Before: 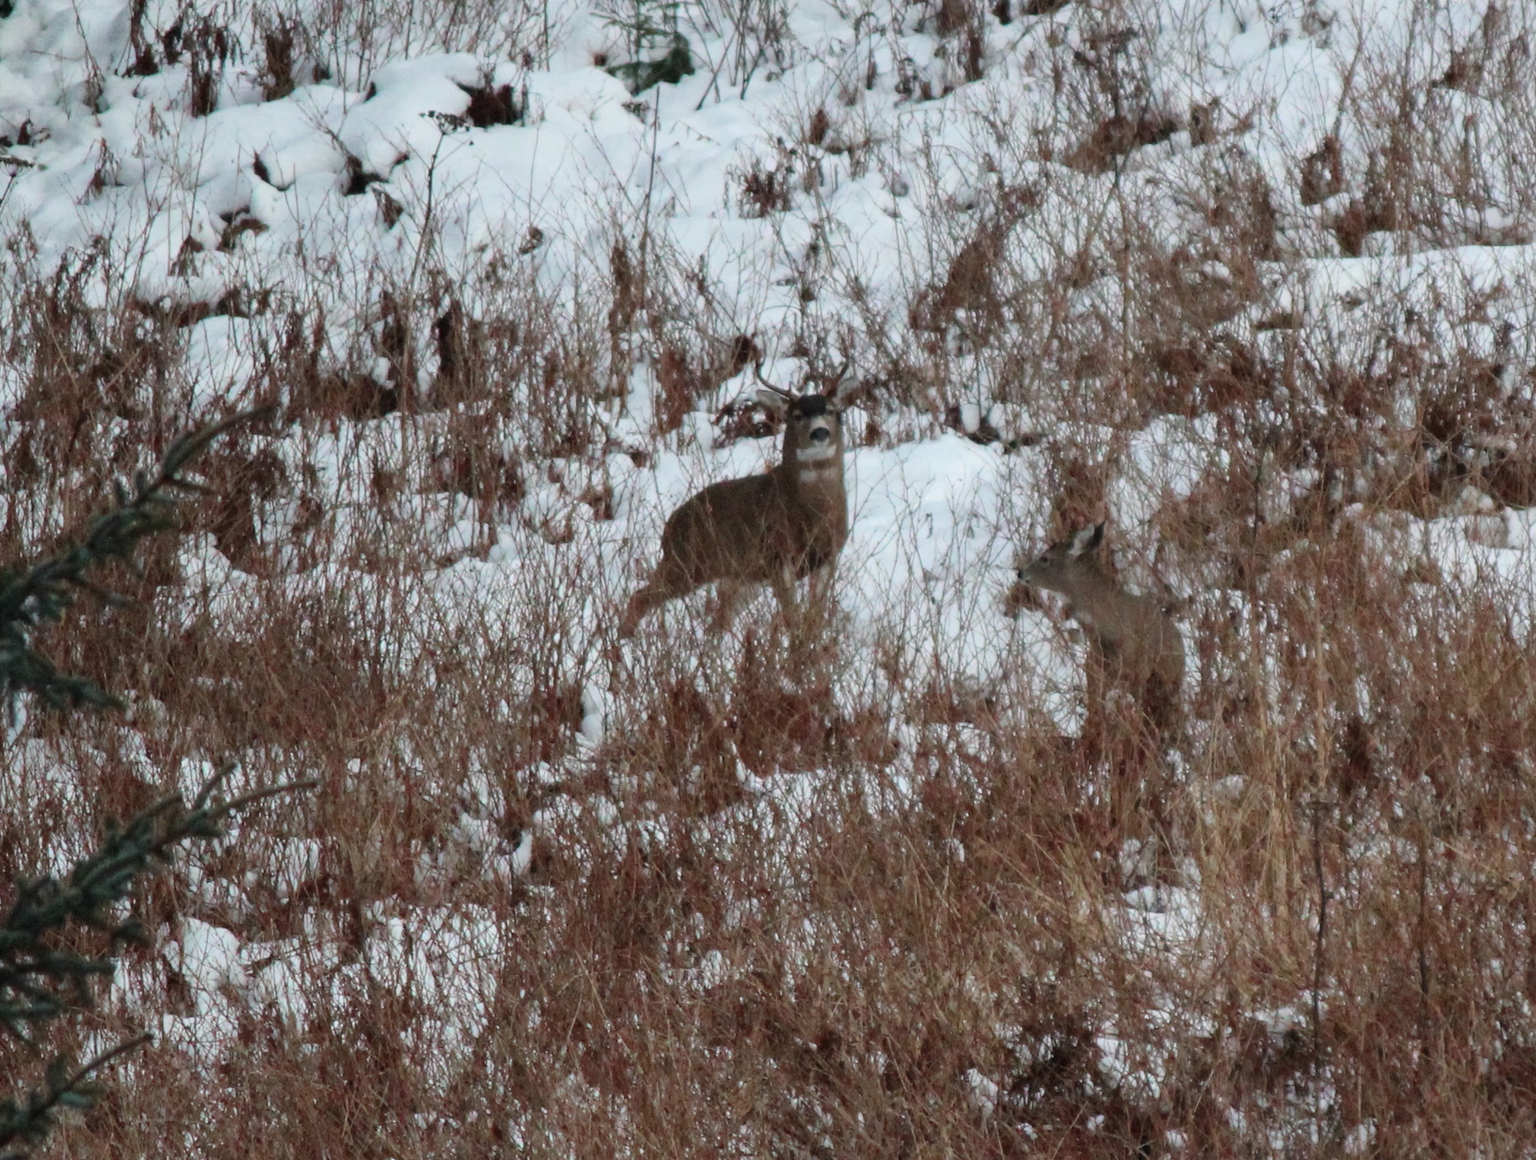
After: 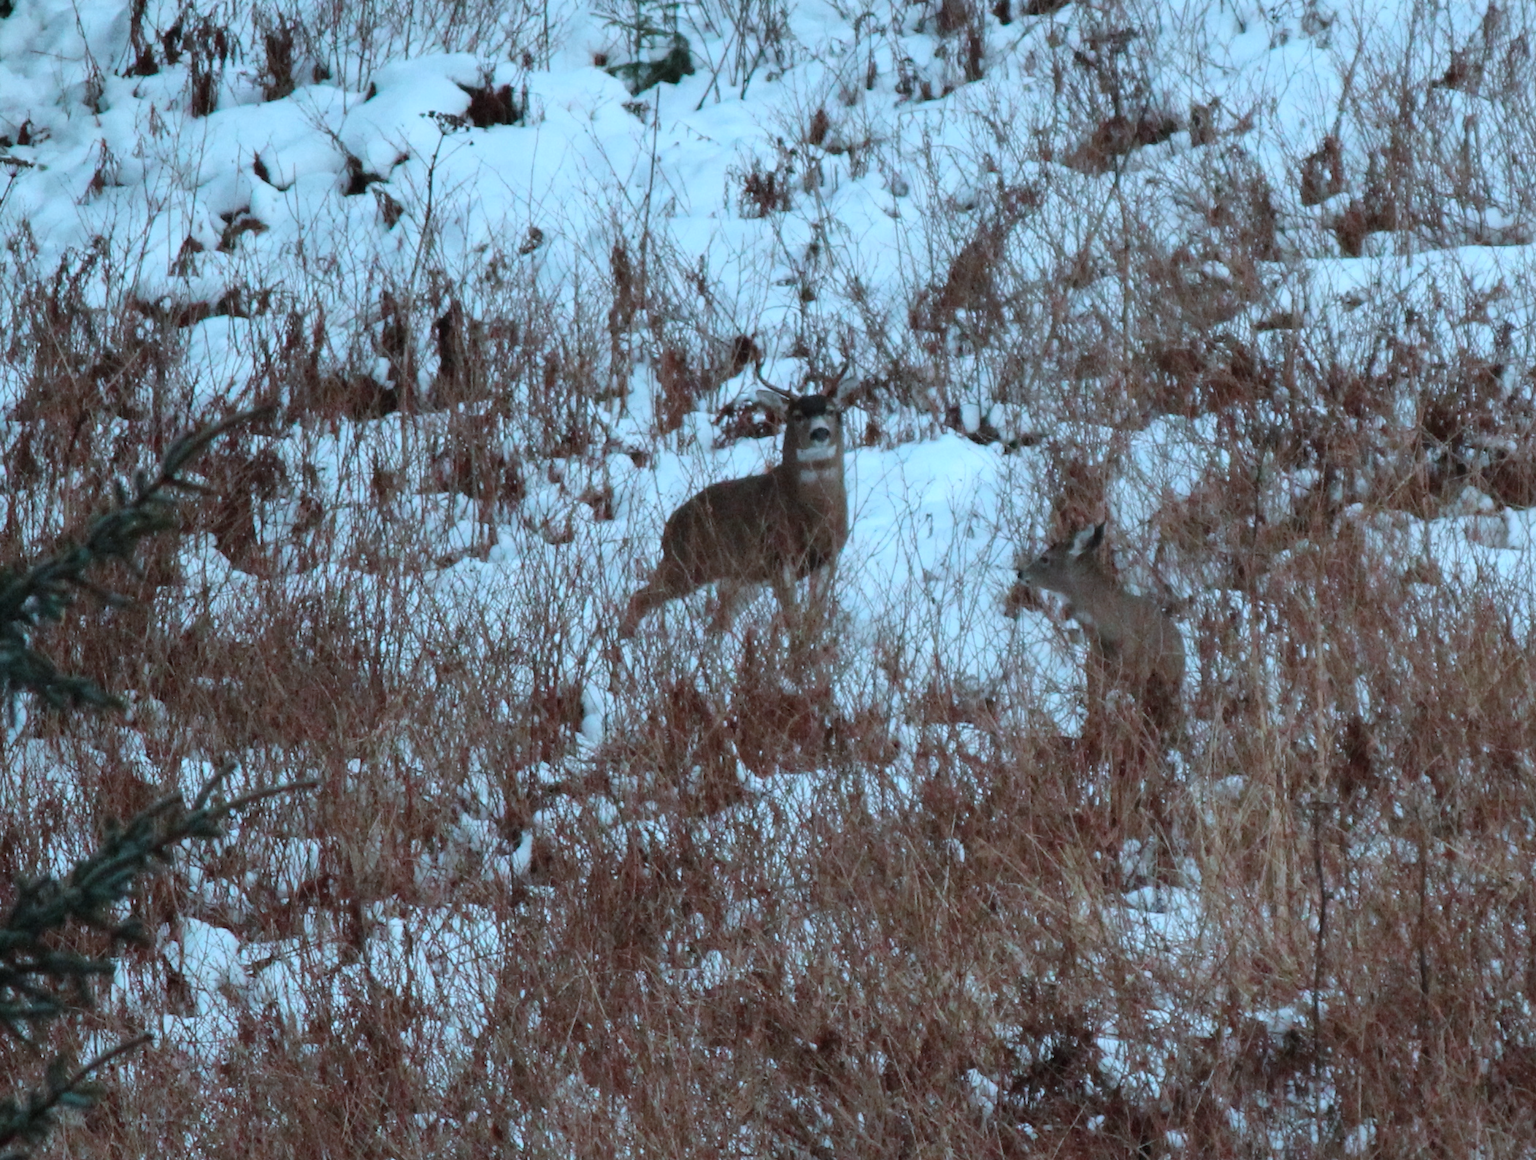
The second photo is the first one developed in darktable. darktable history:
color correction: highlights a* -9.81, highlights b* -21.43
